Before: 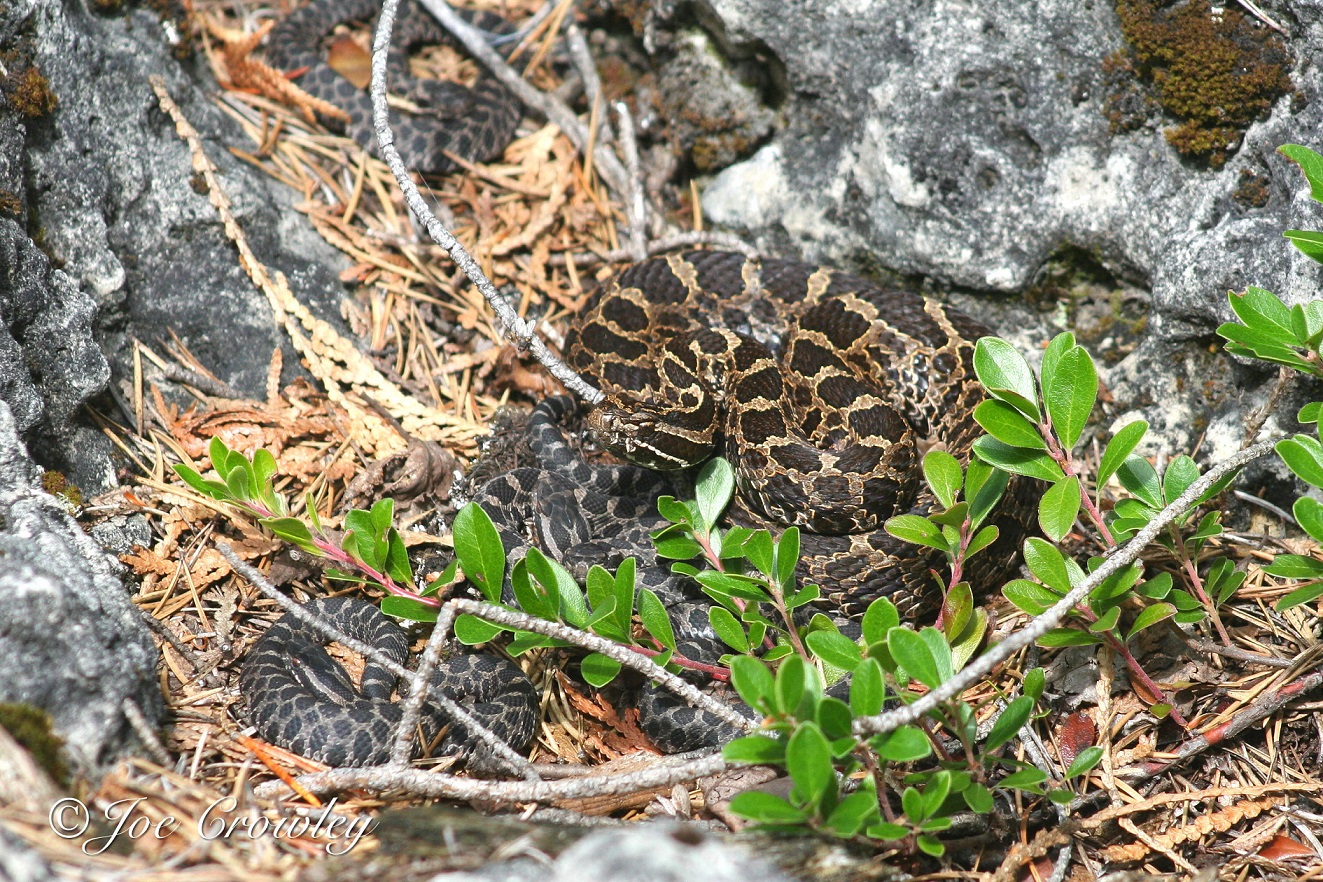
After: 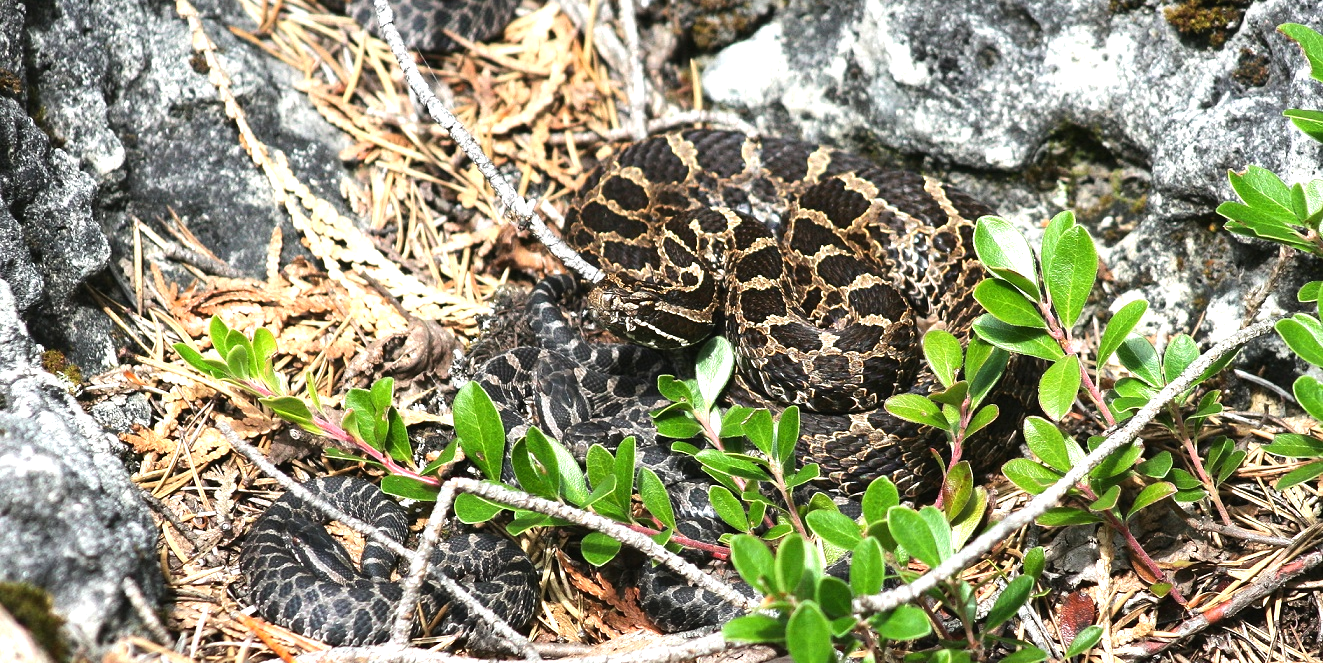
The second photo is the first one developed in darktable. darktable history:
crop: top 13.792%, bottom 11.001%
tone equalizer: -8 EV -0.736 EV, -7 EV -0.701 EV, -6 EV -0.594 EV, -5 EV -0.376 EV, -3 EV 0.402 EV, -2 EV 0.6 EV, -1 EV 0.692 EV, +0 EV 0.778 EV, edges refinement/feathering 500, mask exposure compensation -1.57 EV, preserve details no
